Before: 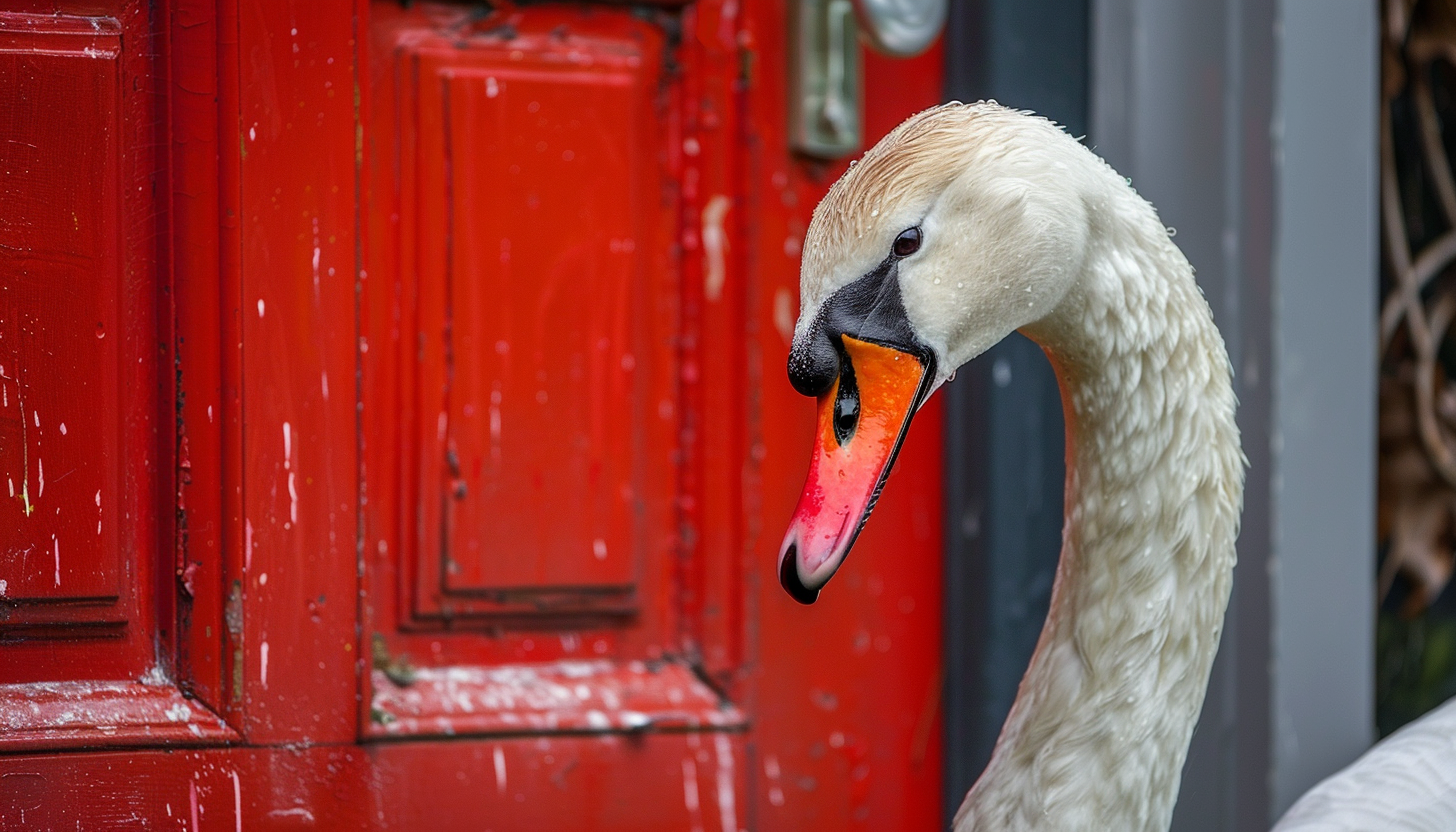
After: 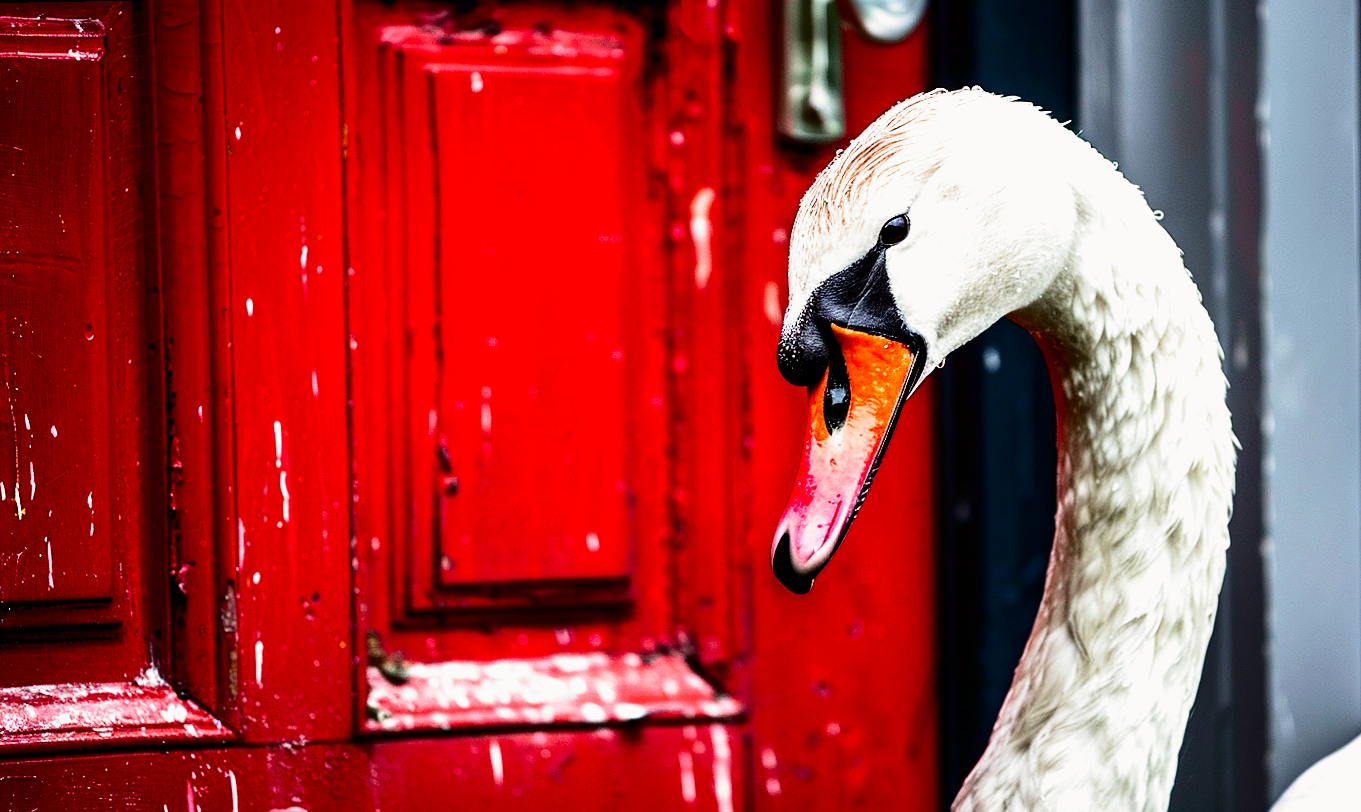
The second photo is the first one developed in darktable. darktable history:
tone curve: curves: ch0 [(0, 0) (0.059, 0.027) (0.178, 0.105) (0.292, 0.233) (0.485, 0.472) (0.837, 0.887) (1, 0.983)]; ch1 [(0, 0) (0.23, 0.166) (0.34, 0.298) (0.371, 0.334) (0.435, 0.413) (0.477, 0.469) (0.499, 0.498) (0.534, 0.551) (0.56, 0.585) (0.754, 0.801) (1, 1)]; ch2 [(0, 0) (0.431, 0.414) (0.498, 0.503) (0.524, 0.531) (0.568, 0.567) (0.6, 0.597) (0.65, 0.651) (0.752, 0.764) (1, 1)], color space Lab, independent channels, preserve colors none
filmic rgb: black relative exposure -8.2 EV, white relative exposure 2.2 EV, threshold 3 EV, hardness 7.11, latitude 75%, contrast 1.325, highlights saturation mix -2%, shadows ↔ highlights balance 30%, preserve chrominance no, color science v5 (2021), contrast in shadows safe, contrast in highlights safe, enable highlight reconstruction true
tone equalizer: -8 EV -1.08 EV, -7 EV -1.01 EV, -6 EV -0.867 EV, -5 EV -0.578 EV, -3 EV 0.578 EV, -2 EV 0.867 EV, -1 EV 1.01 EV, +0 EV 1.08 EV, edges refinement/feathering 500, mask exposure compensation -1.57 EV, preserve details no
rotate and perspective: rotation -1°, crop left 0.011, crop right 0.989, crop top 0.025, crop bottom 0.975
crop and rotate: right 5.167%
